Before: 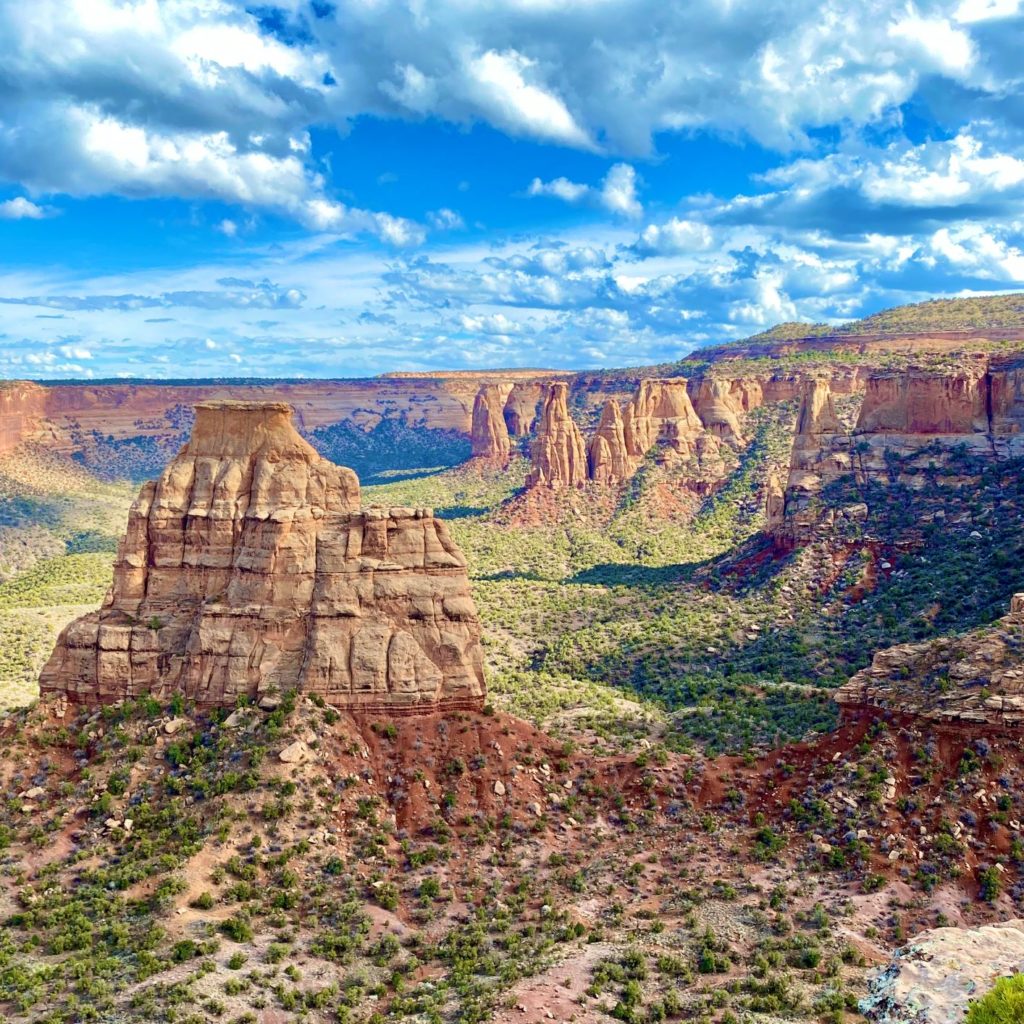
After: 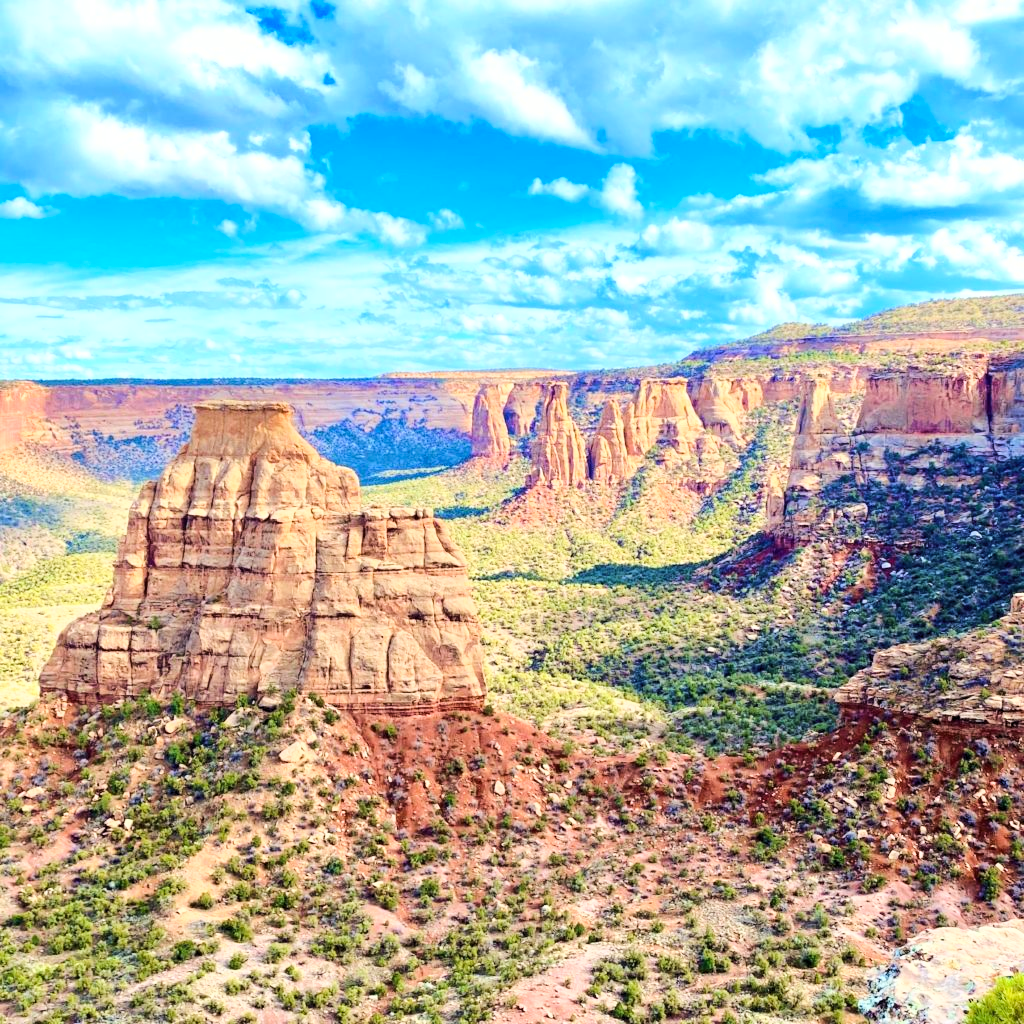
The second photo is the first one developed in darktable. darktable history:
base curve: curves: ch0 [(0, 0) (0.025, 0.046) (0.112, 0.277) (0.467, 0.74) (0.814, 0.929) (1, 0.942)]
levels: mode automatic, black 0.023%, white 99.97%, levels [0.062, 0.494, 0.925]
shadows and highlights: shadows 37.27, highlights -28.18, soften with gaussian
